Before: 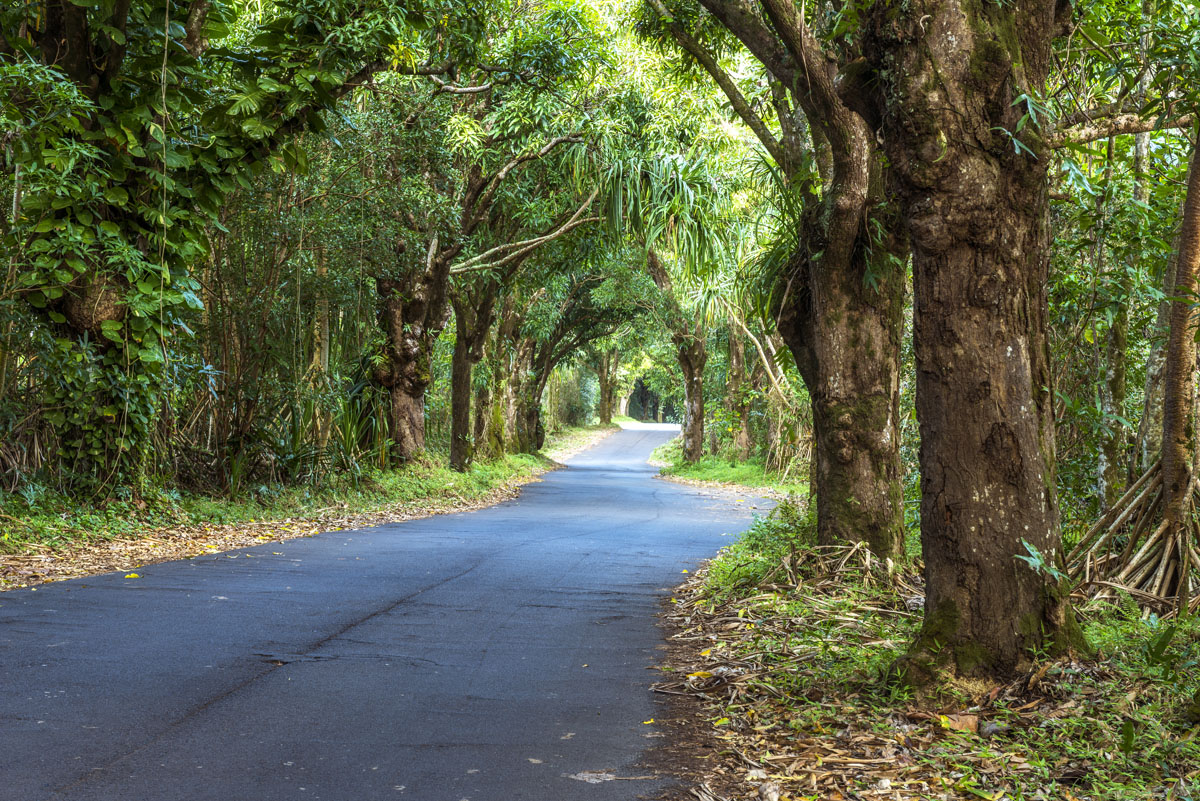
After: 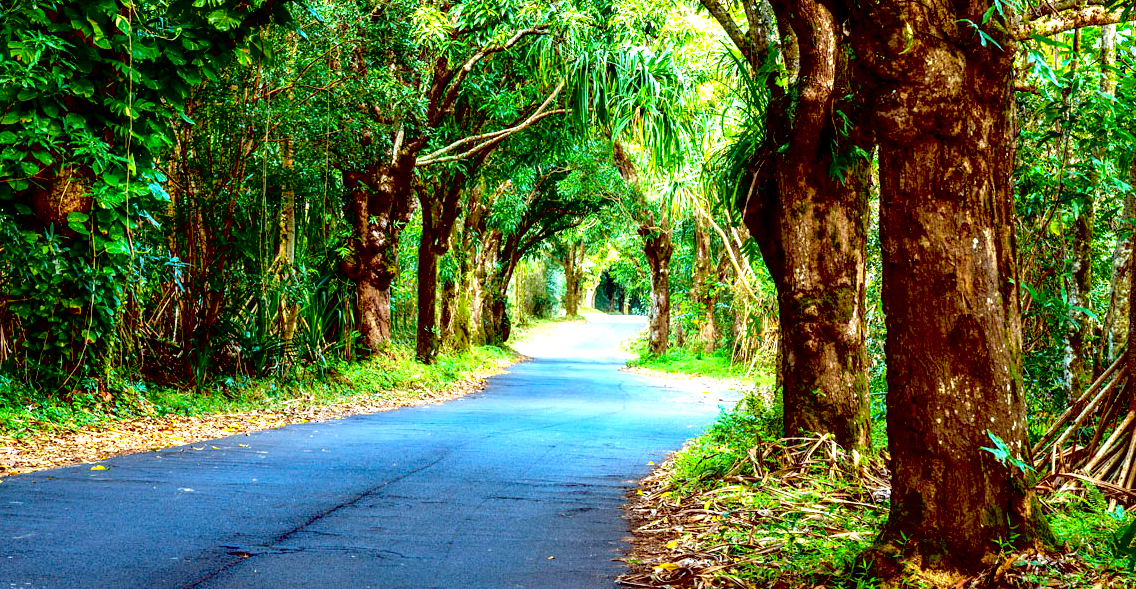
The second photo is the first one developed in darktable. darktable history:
crop and rotate: left 2.835%, top 13.732%, right 2.469%, bottom 12.658%
exposure: black level correction 0.035, exposure 0.908 EV, compensate highlight preservation false
contrast brightness saturation: contrast 0.045, saturation 0.152
